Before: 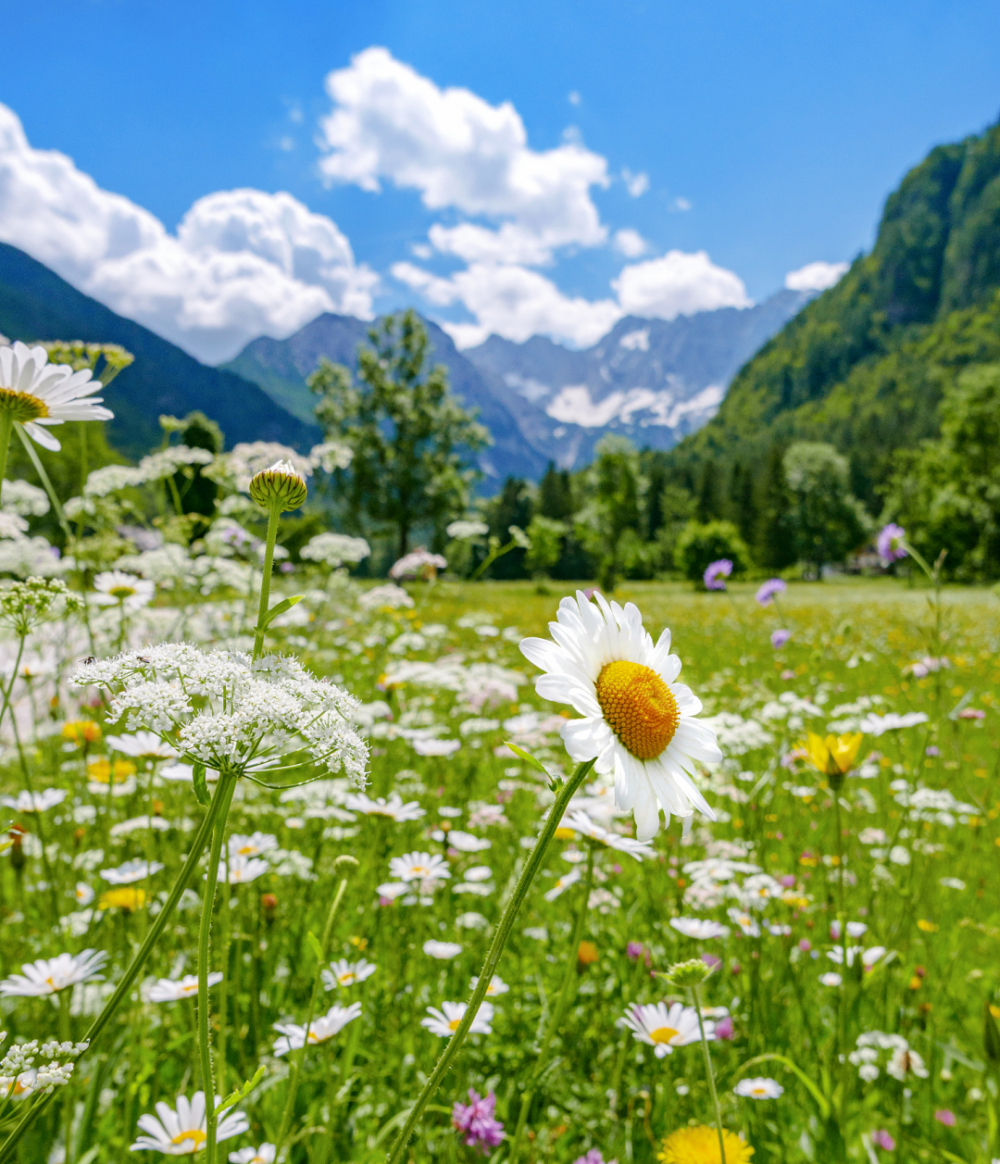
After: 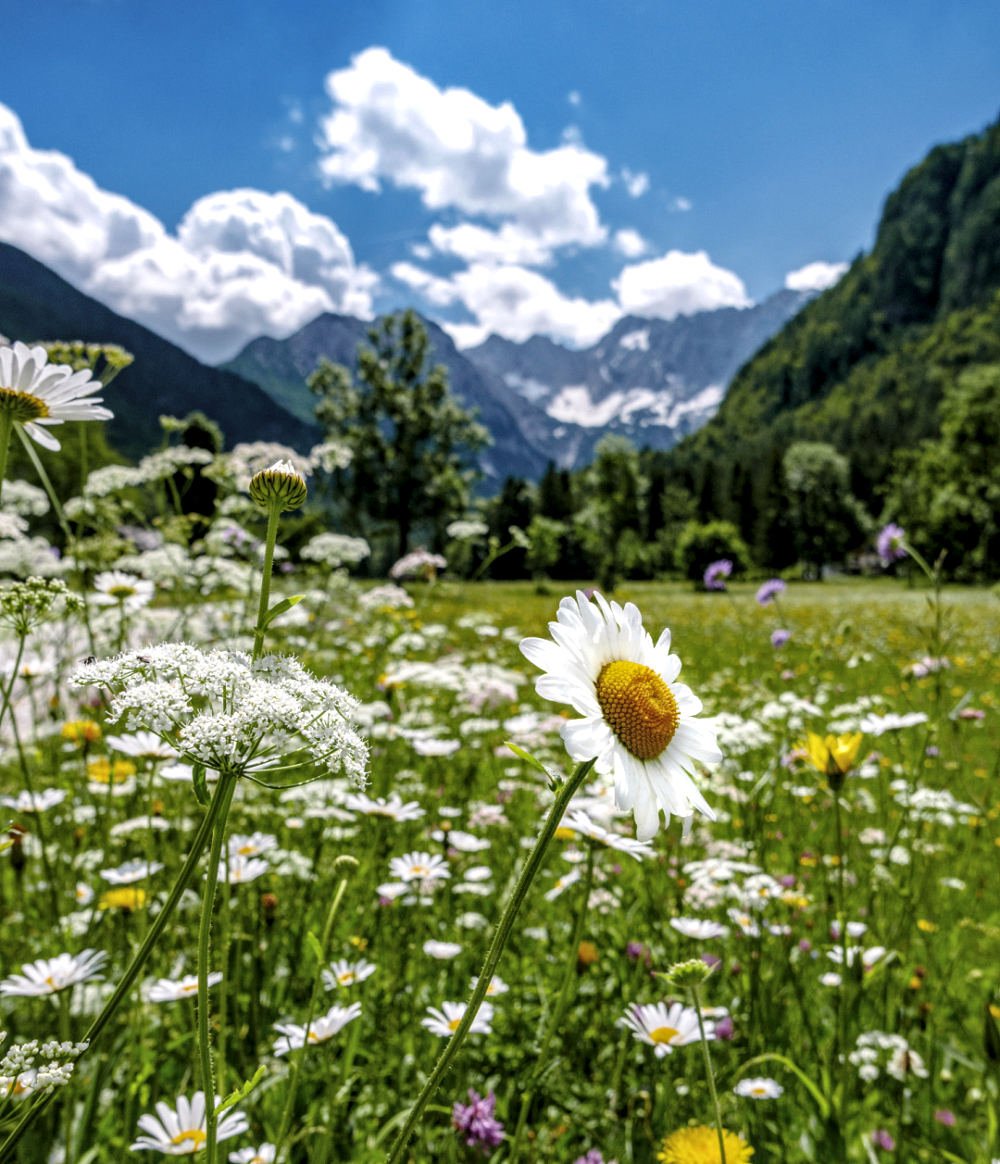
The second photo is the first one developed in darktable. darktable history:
local contrast: on, module defaults
levels: levels [0.101, 0.578, 0.953]
